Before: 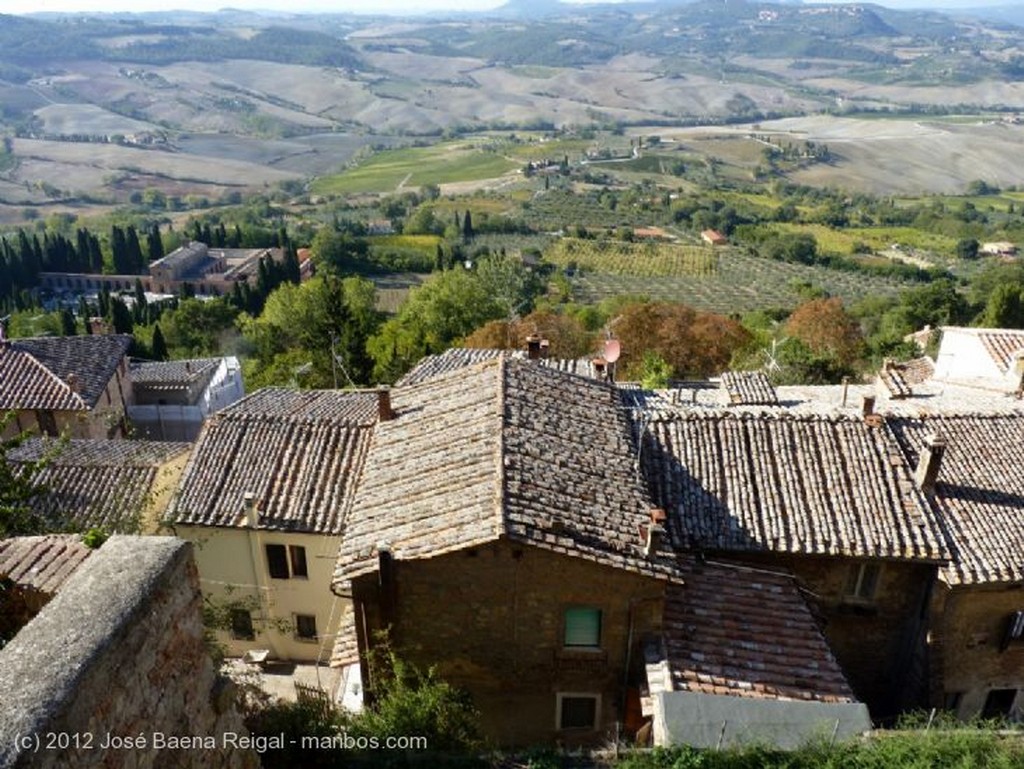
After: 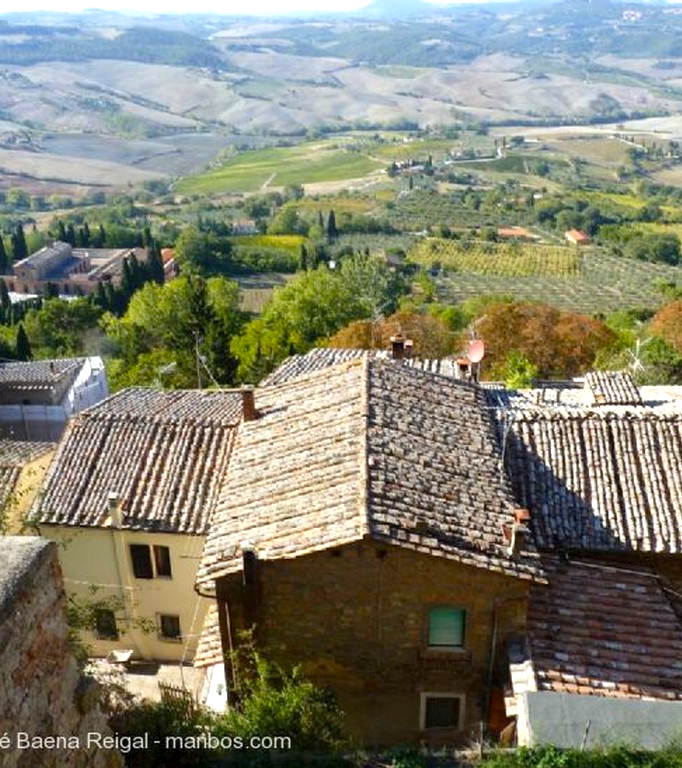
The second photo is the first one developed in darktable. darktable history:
exposure: exposure 0.604 EV, compensate exposure bias true, compensate highlight preservation false
color balance rgb: perceptual saturation grading › global saturation 25.342%, global vibrance -17.547%, contrast -6.445%
crop and rotate: left 13.328%, right 20.001%
